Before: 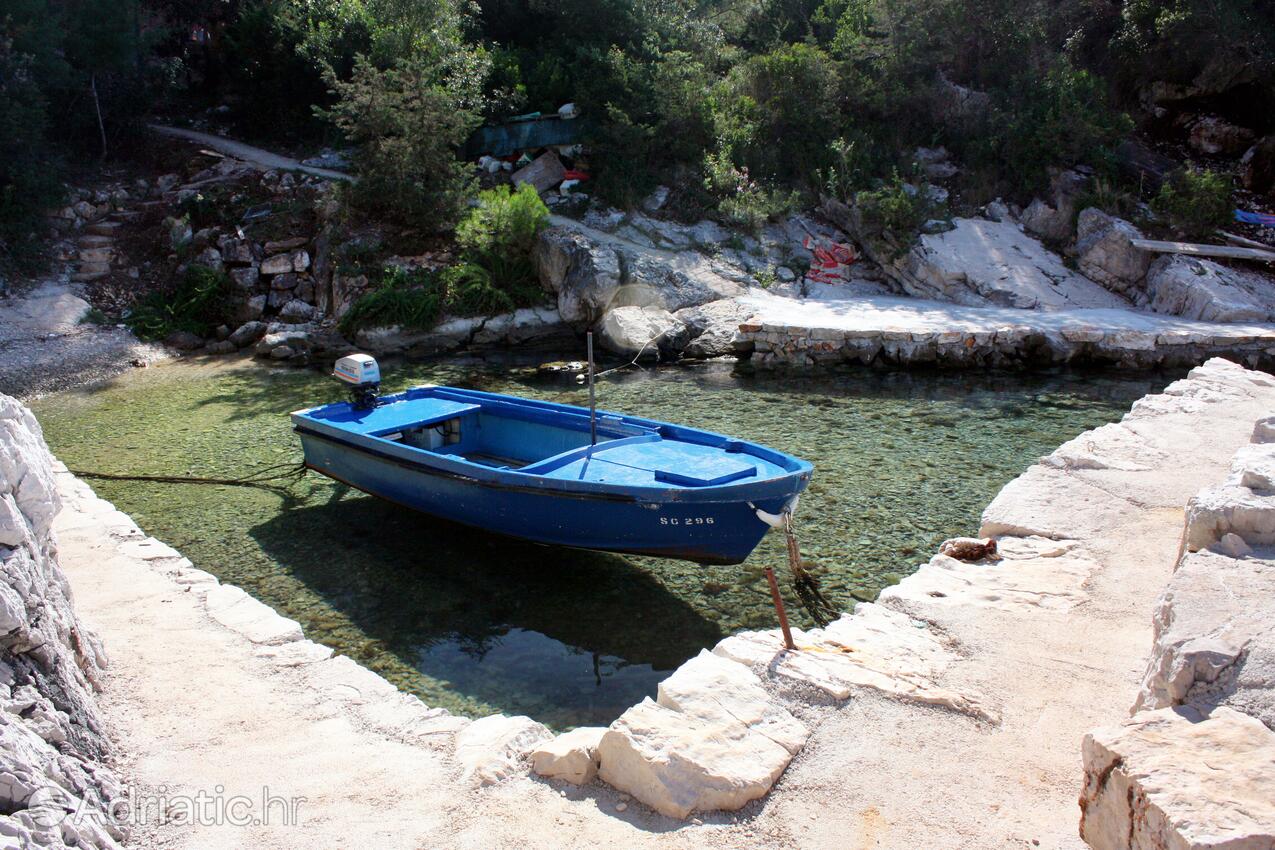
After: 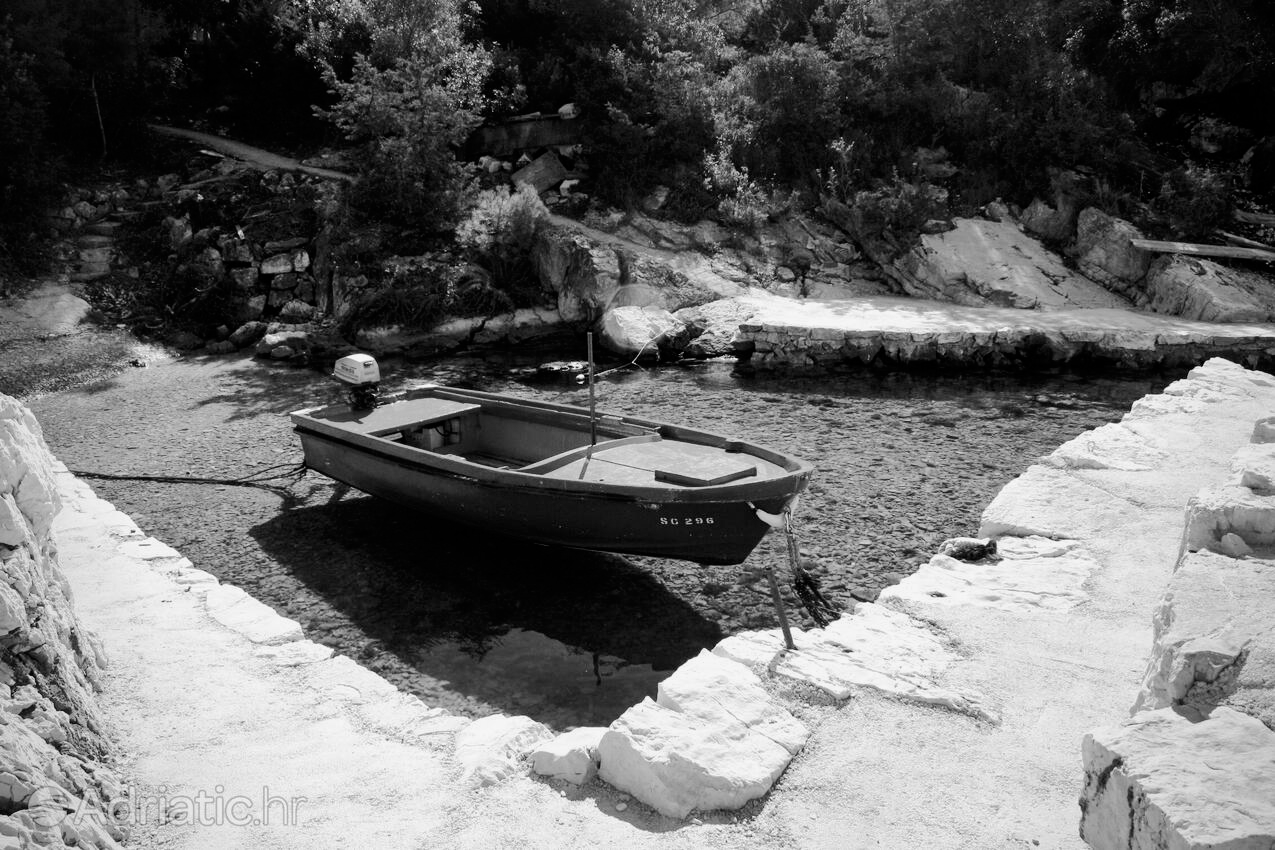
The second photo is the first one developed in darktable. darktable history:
tone curve: curves: ch0 [(0, 0) (0.052, 0.018) (0.236, 0.207) (0.41, 0.417) (0.485, 0.518) (0.54, 0.584) (0.625, 0.666) (0.845, 0.828) (0.994, 0.964)]; ch1 [(0, 0) (0.136, 0.146) (0.317, 0.34) (0.382, 0.408) (0.434, 0.441) (0.472, 0.479) (0.498, 0.501) (0.557, 0.558) (0.616, 0.59) (0.739, 0.7) (1, 1)]; ch2 [(0, 0) (0.352, 0.403) (0.447, 0.466) (0.482, 0.482) (0.528, 0.526) (0.586, 0.577) (0.618, 0.621) (0.785, 0.747) (1, 1)], color space Lab, independent channels, preserve colors none
color correction: saturation 0.8
monochrome: on, module defaults
vignetting: fall-off radius 60.65%
